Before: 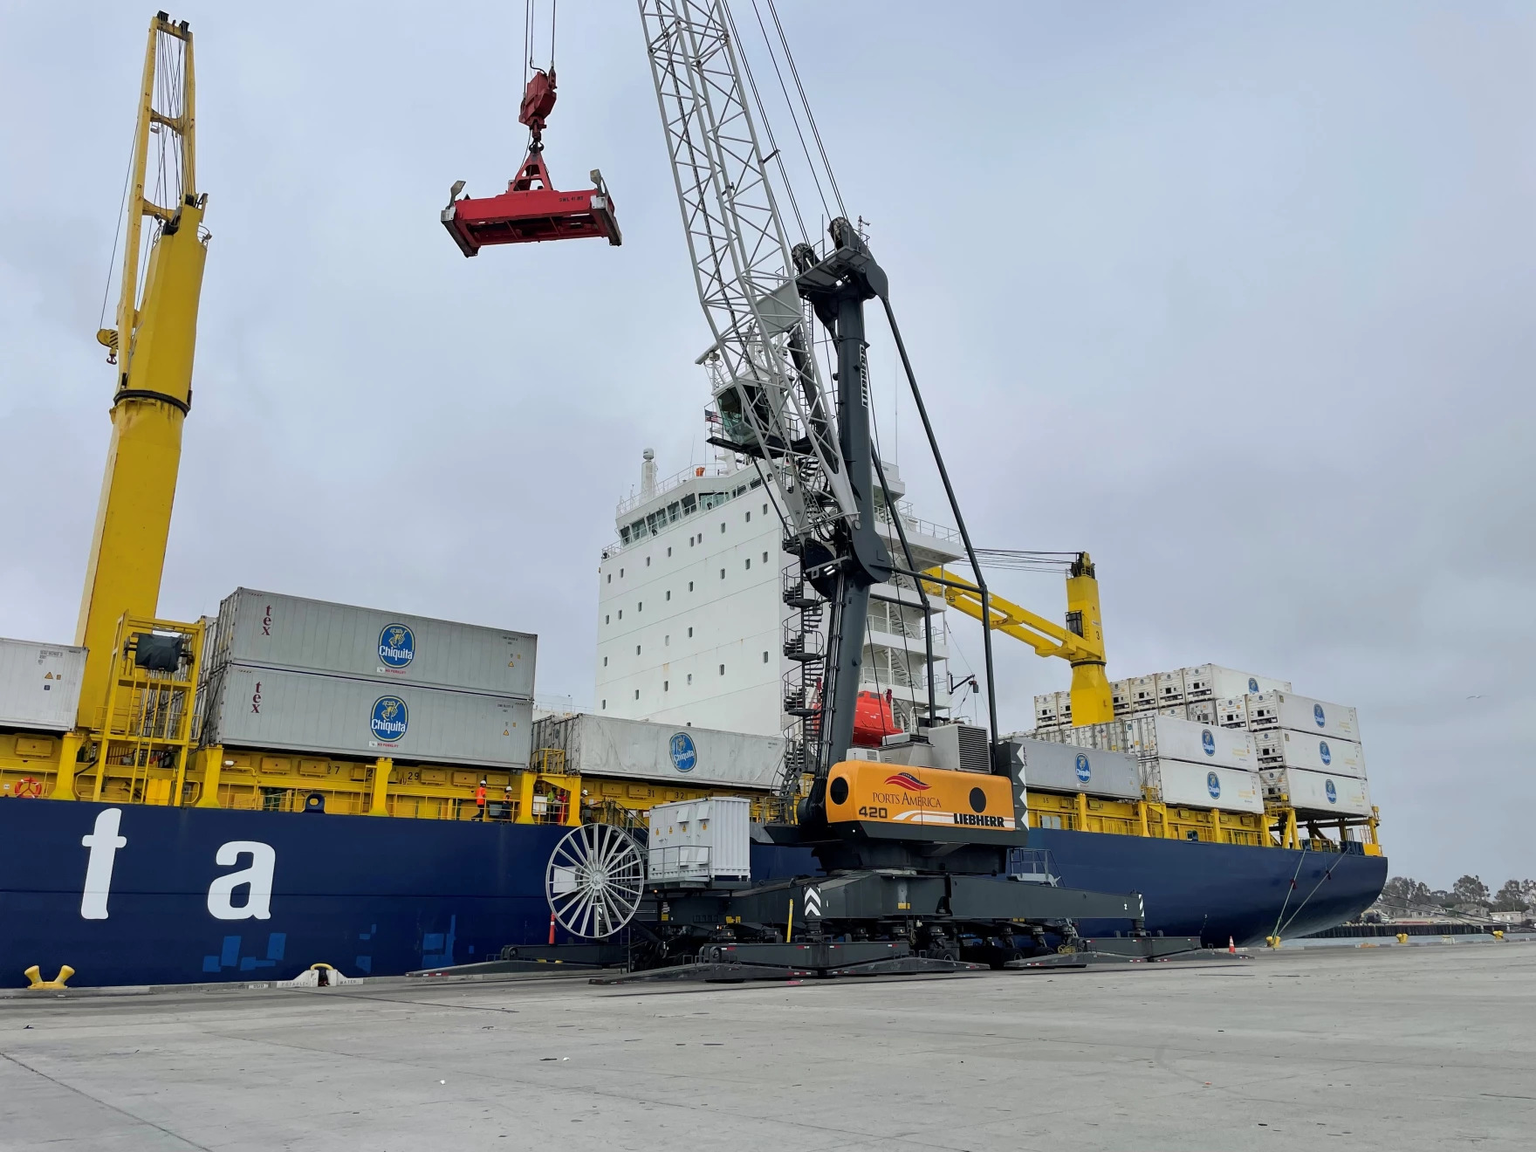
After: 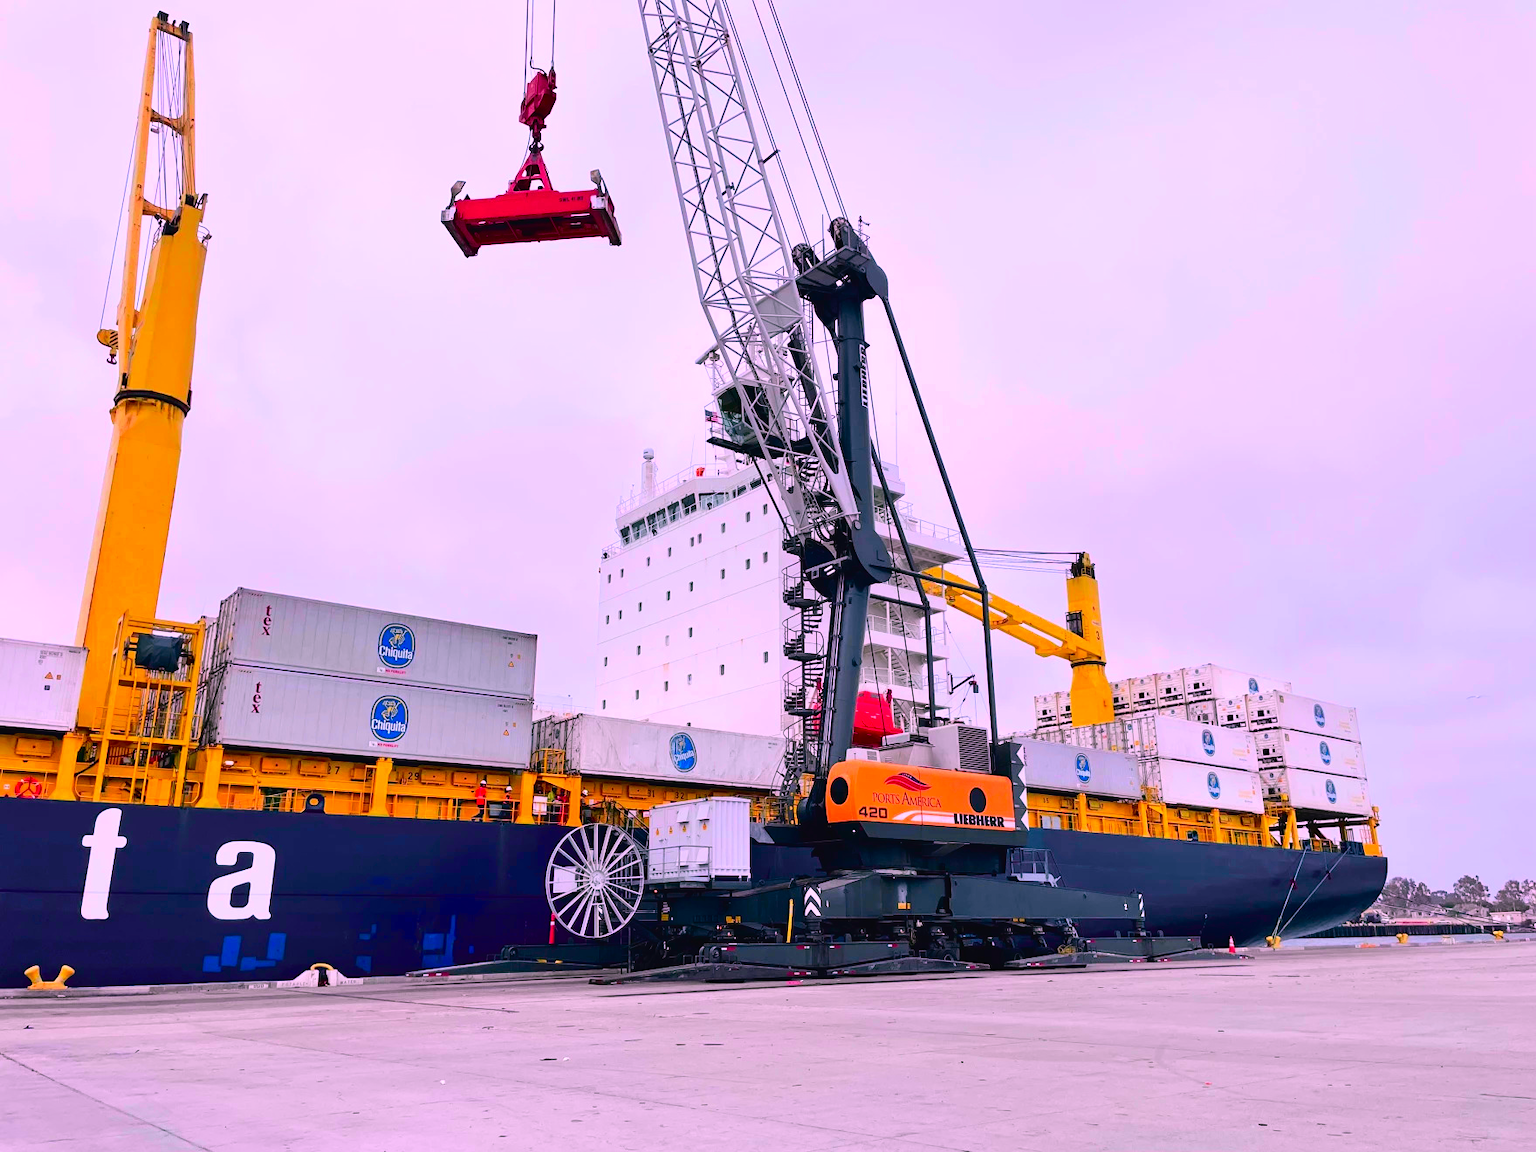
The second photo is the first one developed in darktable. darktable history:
color correction: highlights a* 19.5, highlights b* -11.53, saturation 1.69
tone curve: curves: ch0 [(0, 0.023) (0.087, 0.065) (0.184, 0.168) (0.45, 0.54) (0.57, 0.683) (0.722, 0.825) (0.877, 0.948) (1, 1)]; ch1 [(0, 0) (0.388, 0.369) (0.44, 0.44) (0.489, 0.481) (0.534, 0.561) (0.657, 0.659) (1, 1)]; ch2 [(0, 0) (0.353, 0.317) (0.408, 0.427) (0.472, 0.46) (0.5, 0.496) (0.537, 0.534) (0.576, 0.592) (0.625, 0.631) (1, 1)], color space Lab, independent channels, preserve colors none
